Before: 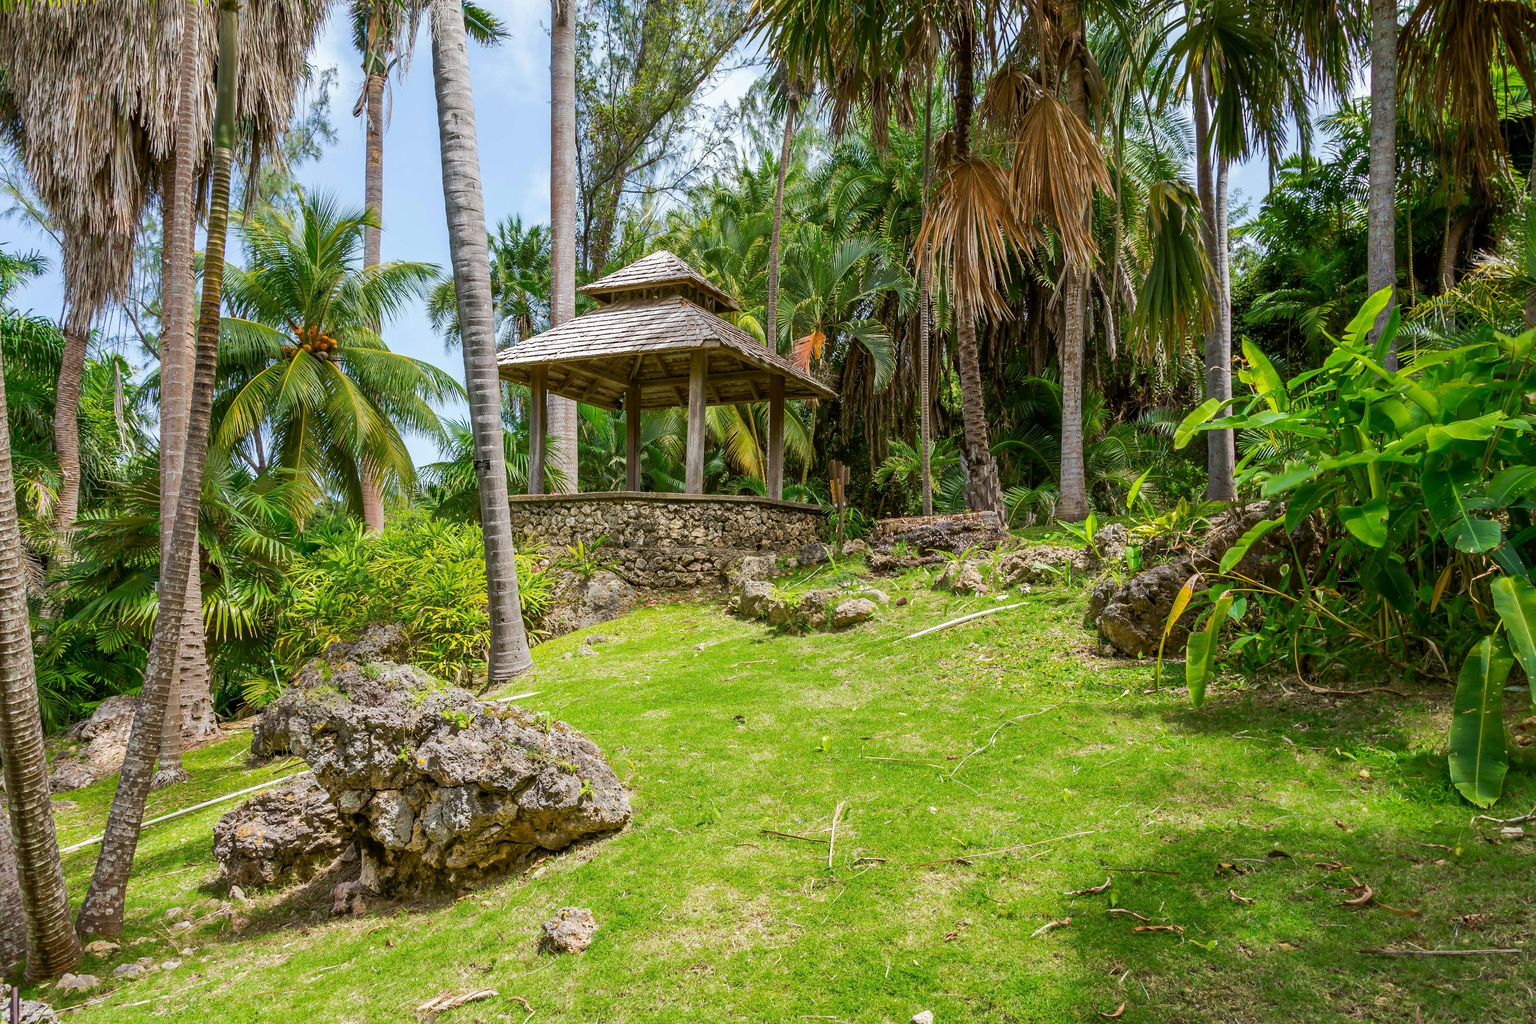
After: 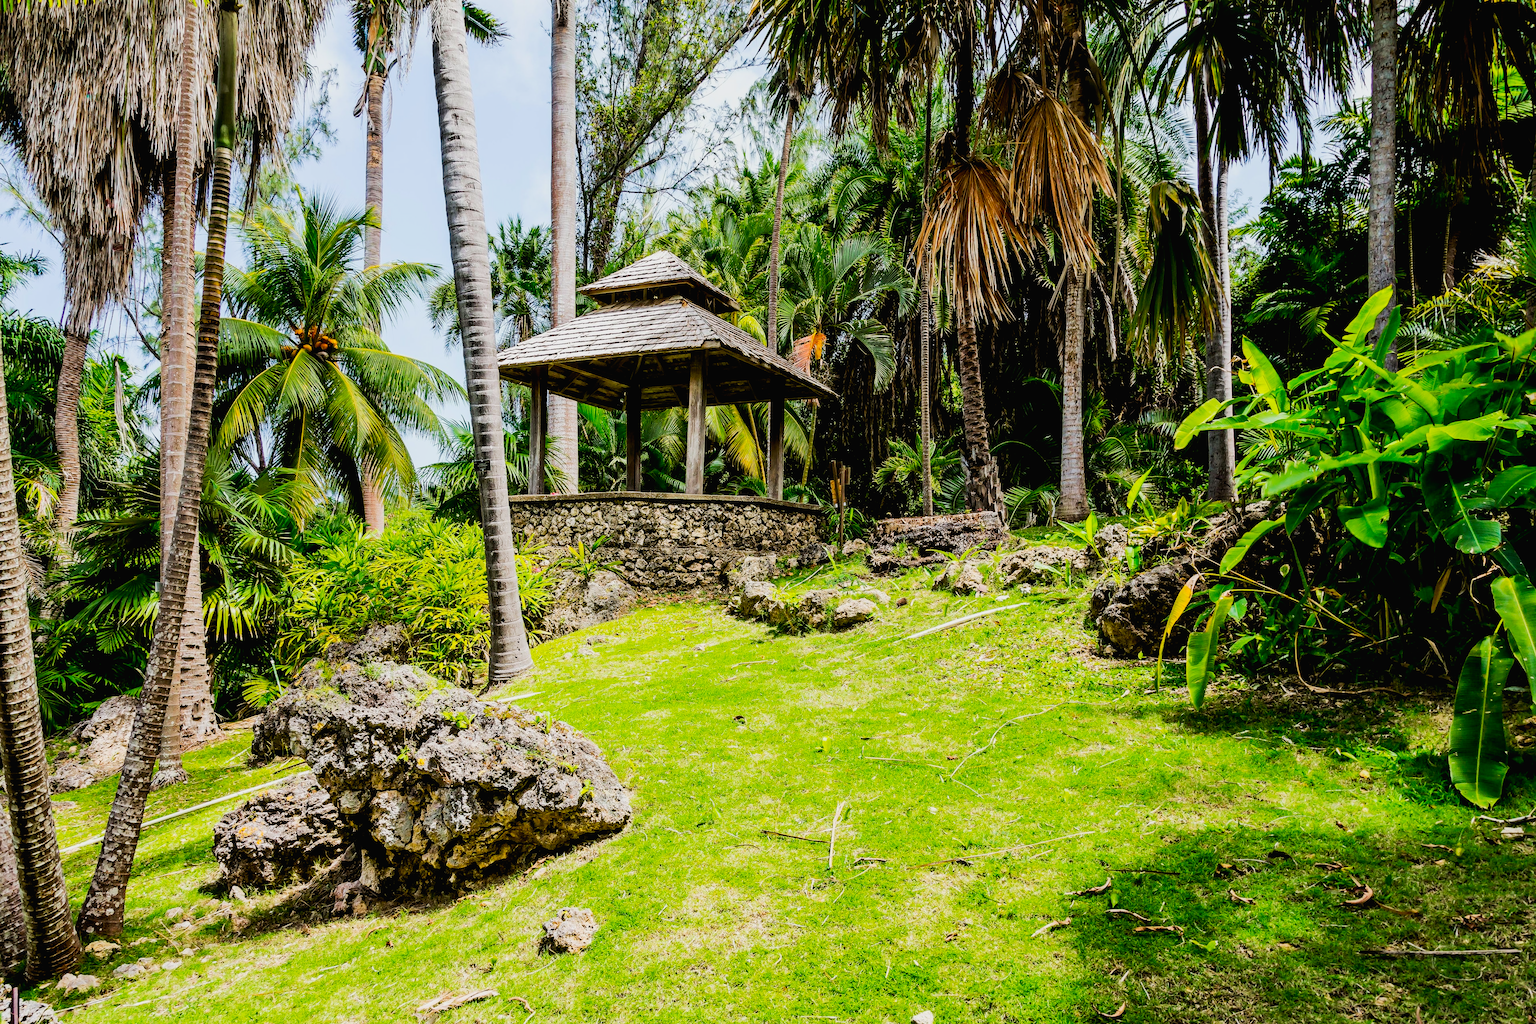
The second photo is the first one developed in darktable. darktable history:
filmic rgb: black relative exposure -5.15 EV, white relative exposure 3.98 EV, hardness 2.9, contrast 1.411, highlights saturation mix -29.81%
contrast brightness saturation: saturation 0.178
tone curve: curves: ch0 [(0, 0.013) (0.054, 0.018) (0.205, 0.191) (0.289, 0.292) (0.39, 0.424) (0.493, 0.551) (0.666, 0.743) (0.795, 0.841) (1, 0.998)]; ch1 [(0, 0) (0.385, 0.343) (0.439, 0.415) (0.494, 0.495) (0.501, 0.501) (0.51, 0.509) (0.548, 0.554) (0.586, 0.614) (0.66, 0.706) (0.783, 0.804) (1, 1)]; ch2 [(0, 0) (0.304, 0.31) (0.403, 0.399) (0.441, 0.428) (0.47, 0.469) (0.498, 0.496) (0.524, 0.538) (0.566, 0.579) (0.633, 0.665) (0.7, 0.711) (1, 1)], preserve colors none
